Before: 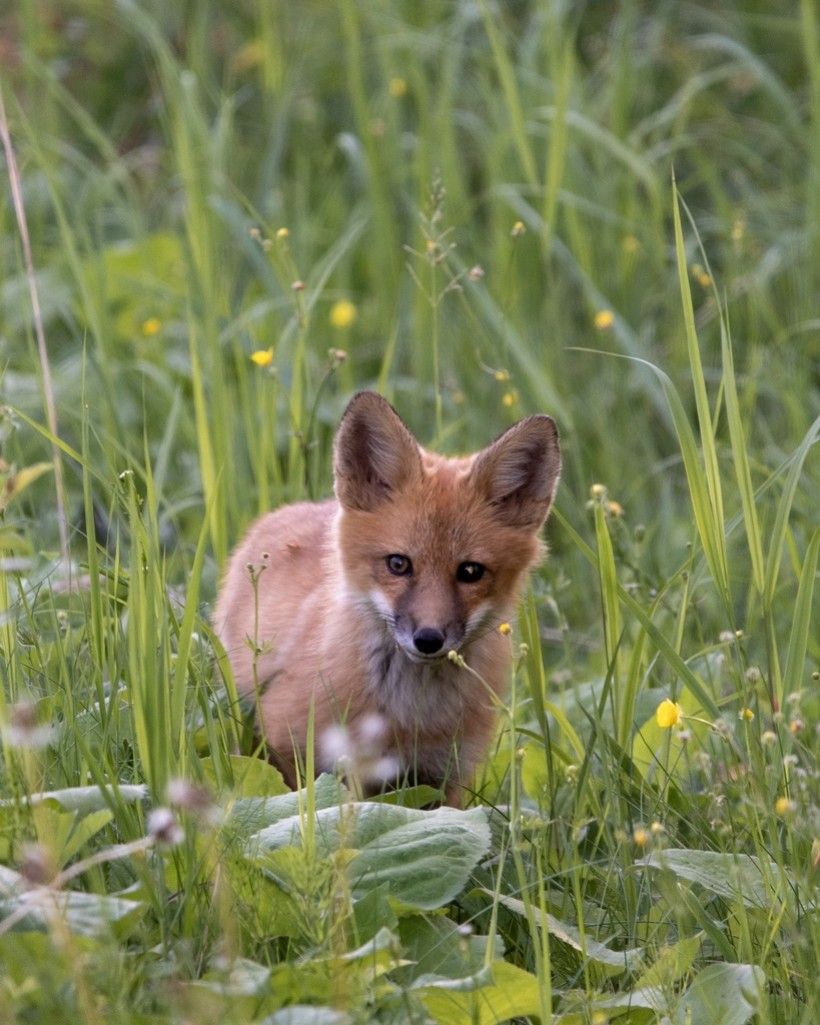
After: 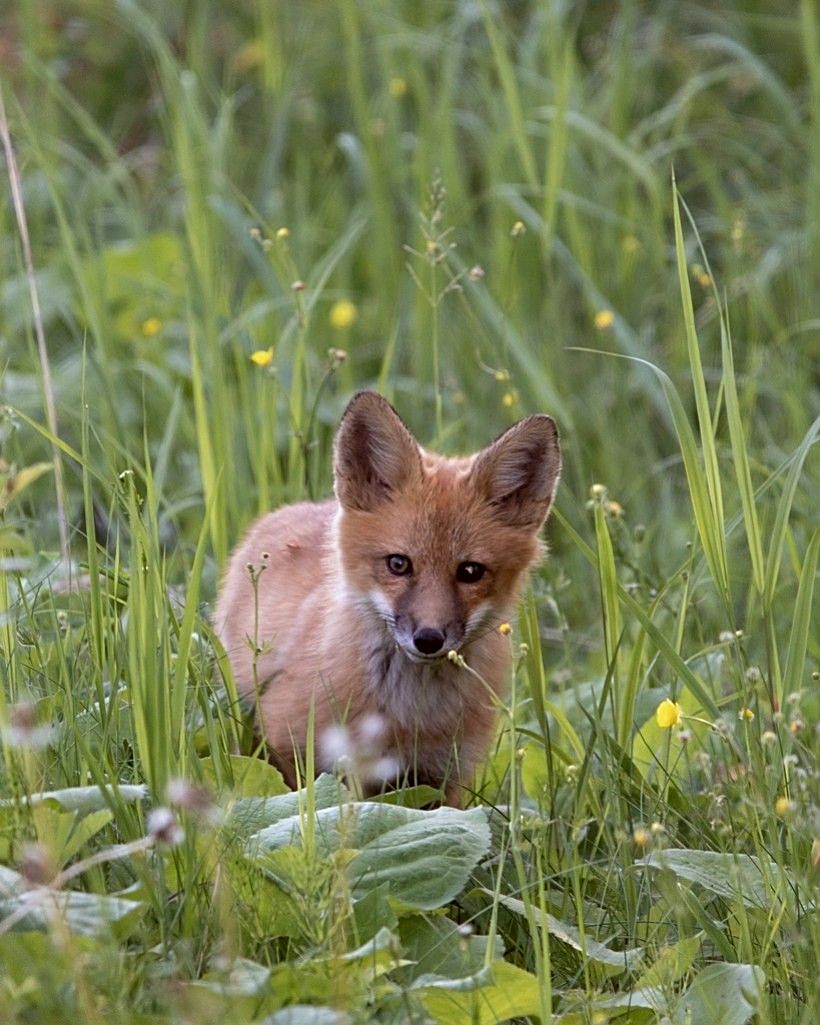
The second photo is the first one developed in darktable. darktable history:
sharpen: amount 0.535
color correction: highlights a* -5.09, highlights b* -3.39, shadows a* 3.94, shadows b* 4.09
